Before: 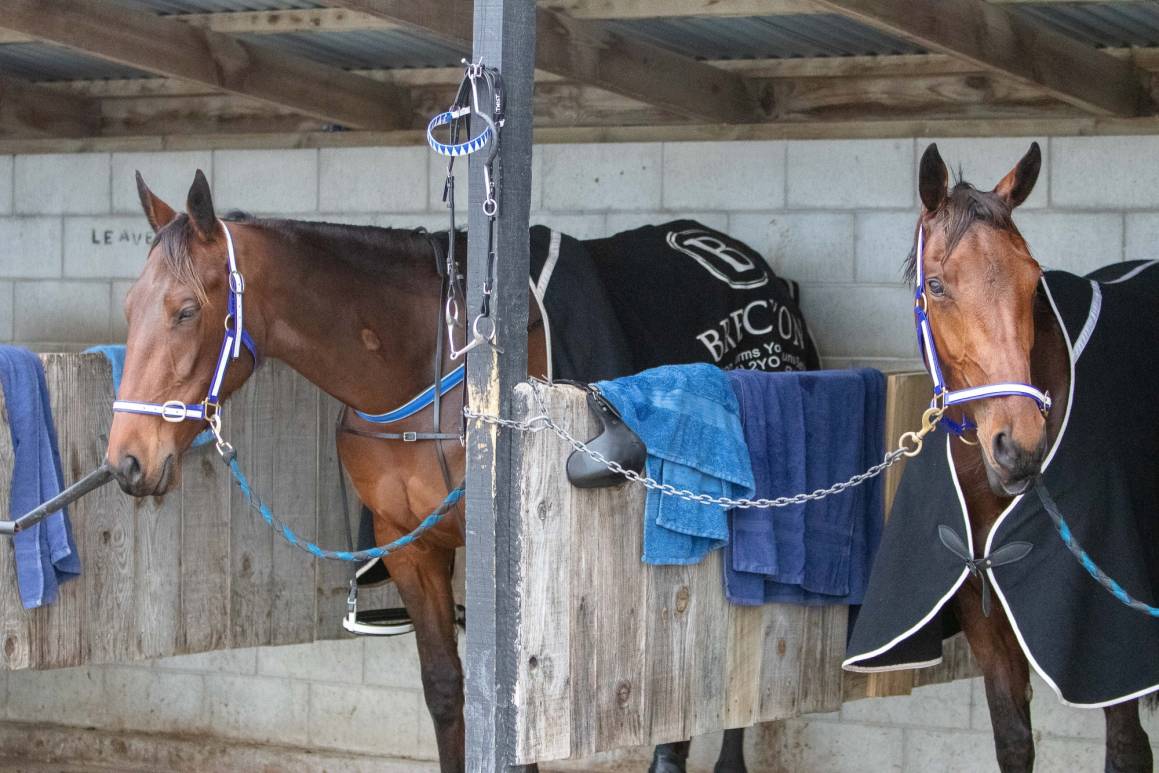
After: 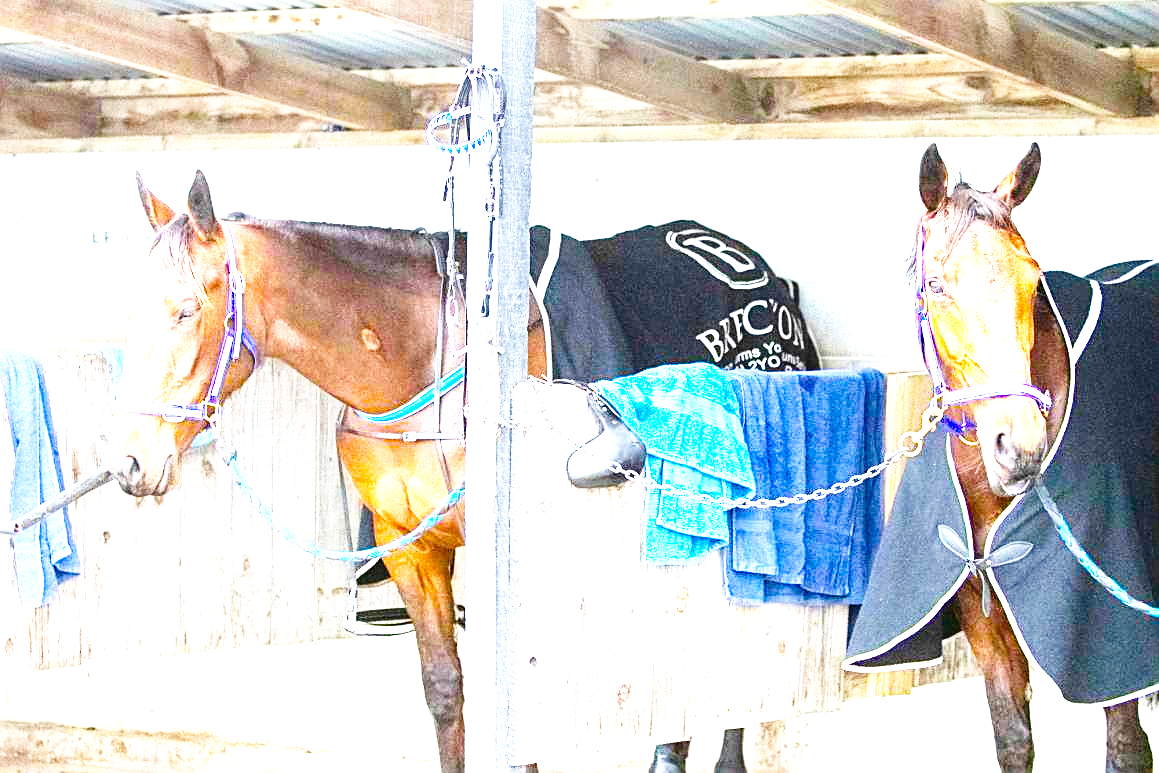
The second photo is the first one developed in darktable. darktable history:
color balance rgb: linear chroma grading › global chroma 9%, perceptual saturation grading › global saturation 36%, perceptual brilliance grading › global brilliance 15%, perceptual brilliance grading › shadows -35%, global vibrance 15%
sharpen: on, module defaults
exposure: exposure 2 EV, compensate highlight preservation false
base curve: curves: ch0 [(0, 0) (0.008, 0.007) (0.022, 0.029) (0.048, 0.089) (0.092, 0.197) (0.191, 0.399) (0.275, 0.534) (0.357, 0.65) (0.477, 0.78) (0.542, 0.833) (0.799, 0.973) (1, 1)], preserve colors none
